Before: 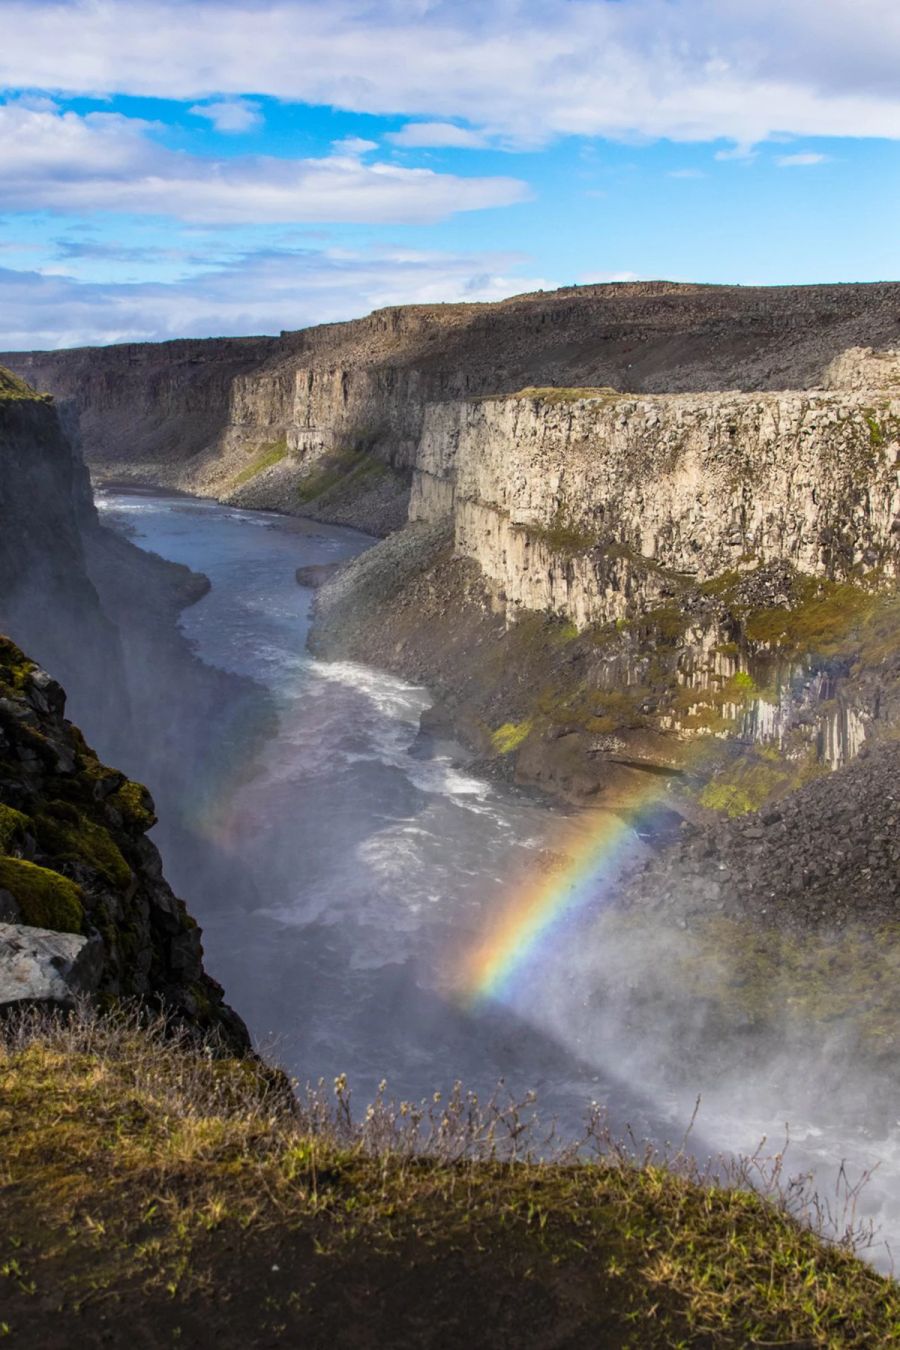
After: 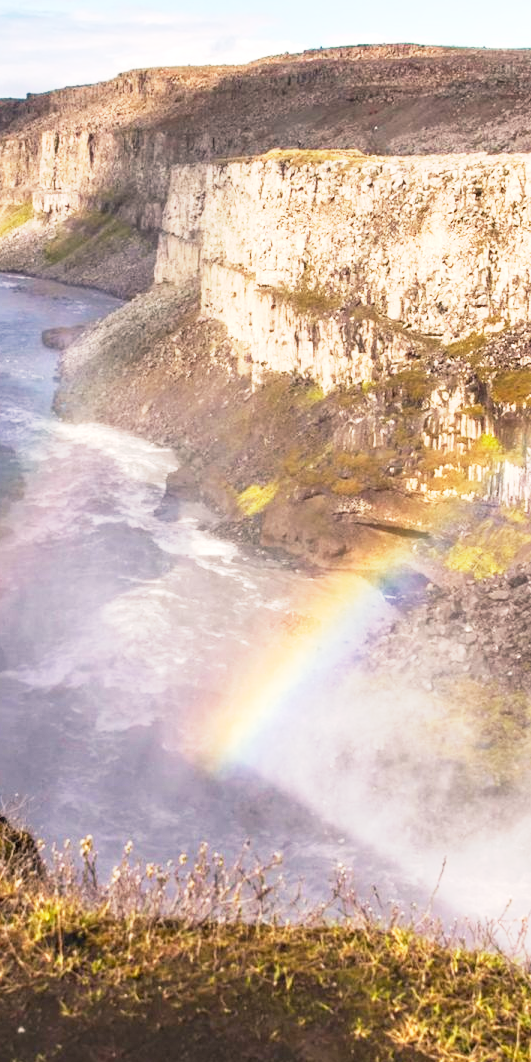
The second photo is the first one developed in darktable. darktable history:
exposure: exposure 1 EV, compensate highlight preservation false
base curve: curves: ch0 [(0, 0) (0.088, 0.125) (0.176, 0.251) (0.354, 0.501) (0.613, 0.749) (1, 0.877)], preserve colors none
rotate and perspective: crop left 0, crop top 0
tone equalizer: on, module defaults
crop and rotate: left 28.256%, top 17.734%, right 12.656%, bottom 3.573%
white balance: red 1.127, blue 0.943
